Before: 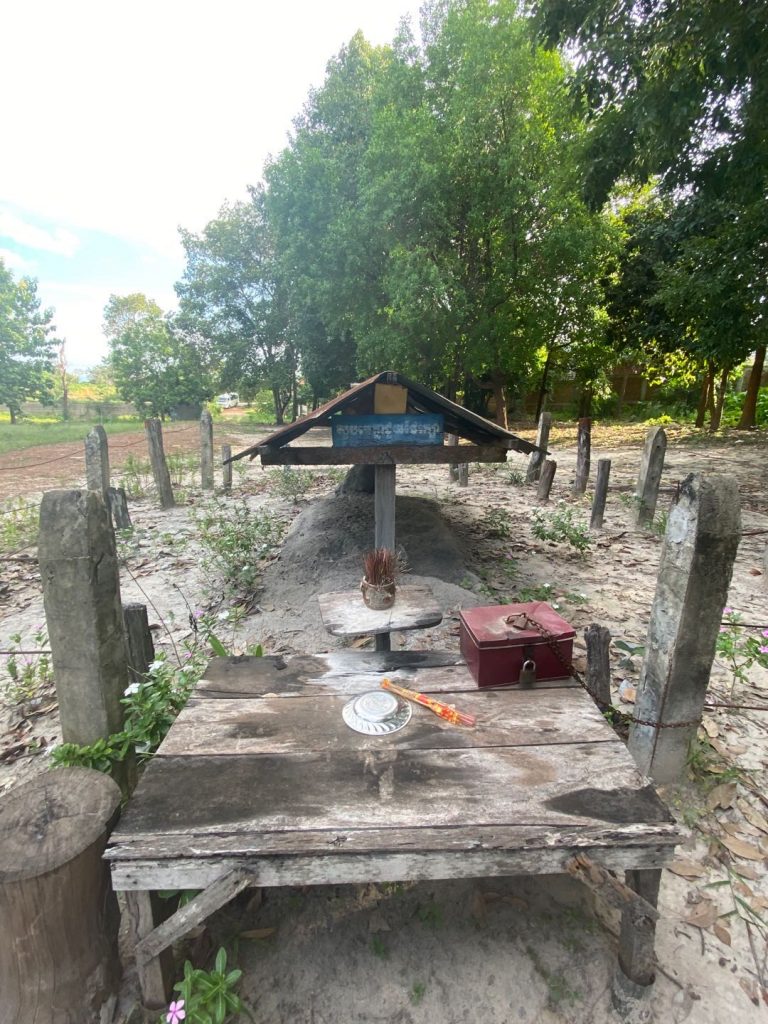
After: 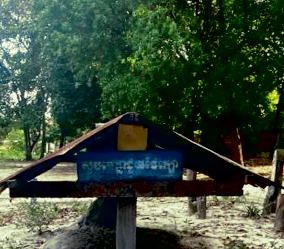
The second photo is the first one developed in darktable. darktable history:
split-toning: shadows › hue 290.82°, shadows › saturation 0.34, highlights › saturation 0.38, balance 0, compress 50%
contrast brightness saturation: contrast 0.13, brightness -0.05, saturation 0.16
crop: left 28.64%, top 16.832%, right 26.637%, bottom 58.055%
exposure: black level correction 0.047, exposure 0.013 EV, compensate highlight preservation false
local contrast: mode bilateral grid, contrast 30, coarseness 25, midtone range 0.2
rotate and perspective: rotation 0.72°, lens shift (vertical) -0.352, lens shift (horizontal) -0.051, crop left 0.152, crop right 0.859, crop top 0.019, crop bottom 0.964
